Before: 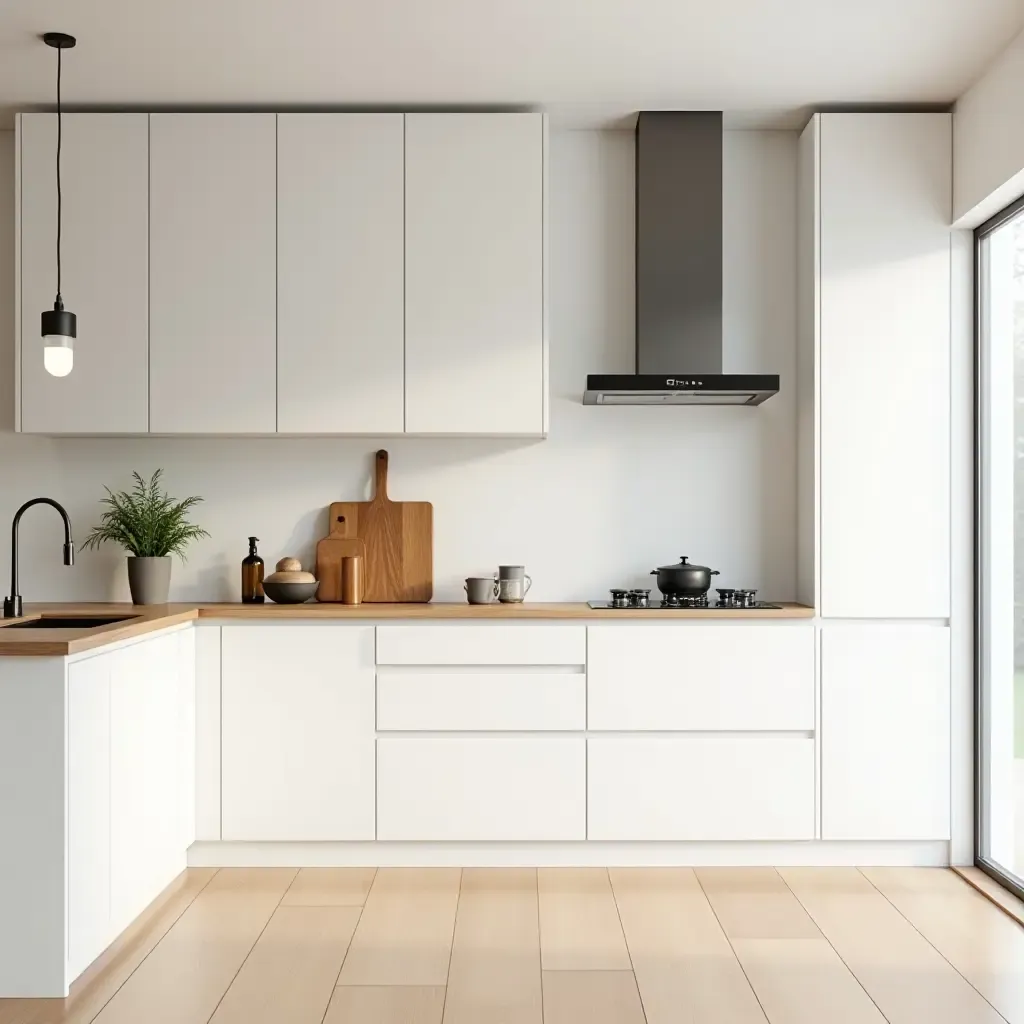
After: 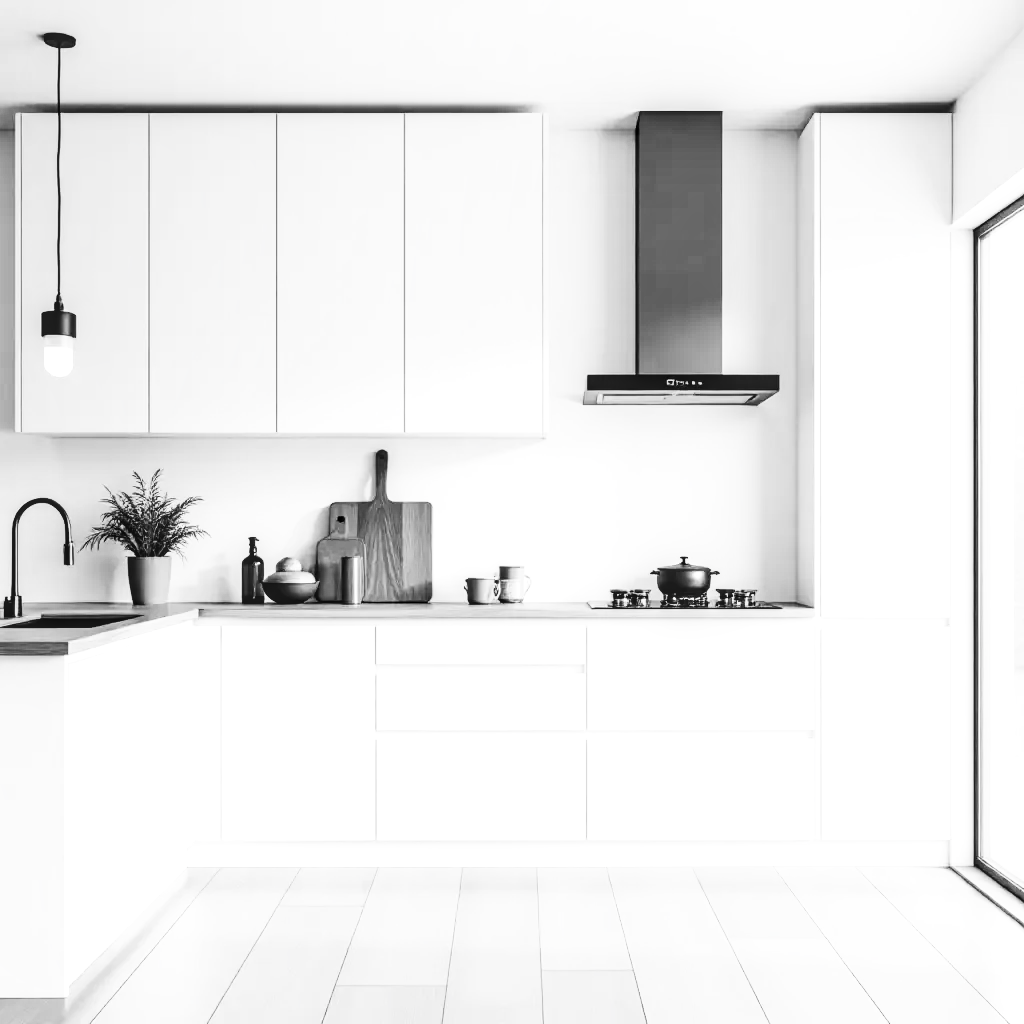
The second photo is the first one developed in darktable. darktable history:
color calibration: output gray [0.25, 0.35, 0.4, 0], x 0.383, y 0.372, temperature 3905.17 K
tone curve: curves: ch0 [(0, 0) (0.003, 0.003) (0.011, 0.012) (0.025, 0.024) (0.044, 0.039) (0.069, 0.052) (0.1, 0.072) (0.136, 0.097) (0.177, 0.128) (0.224, 0.168) (0.277, 0.217) (0.335, 0.276) (0.399, 0.345) (0.468, 0.429) (0.543, 0.524) (0.623, 0.628) (0.709, 0.732) (0.801, 0.829) (0.898, 0.919) (1, 1)], preserve colors none
local contrast: on, module defaults
base curve: curves: ch0 [(0, 0) (0.007, 0.004) (0.027, 0.03) (0.046, 0.07) (0.207, 0.54) (0.442, 0.872) (0.673, 0.972) (1, 1)], preserve colors none
